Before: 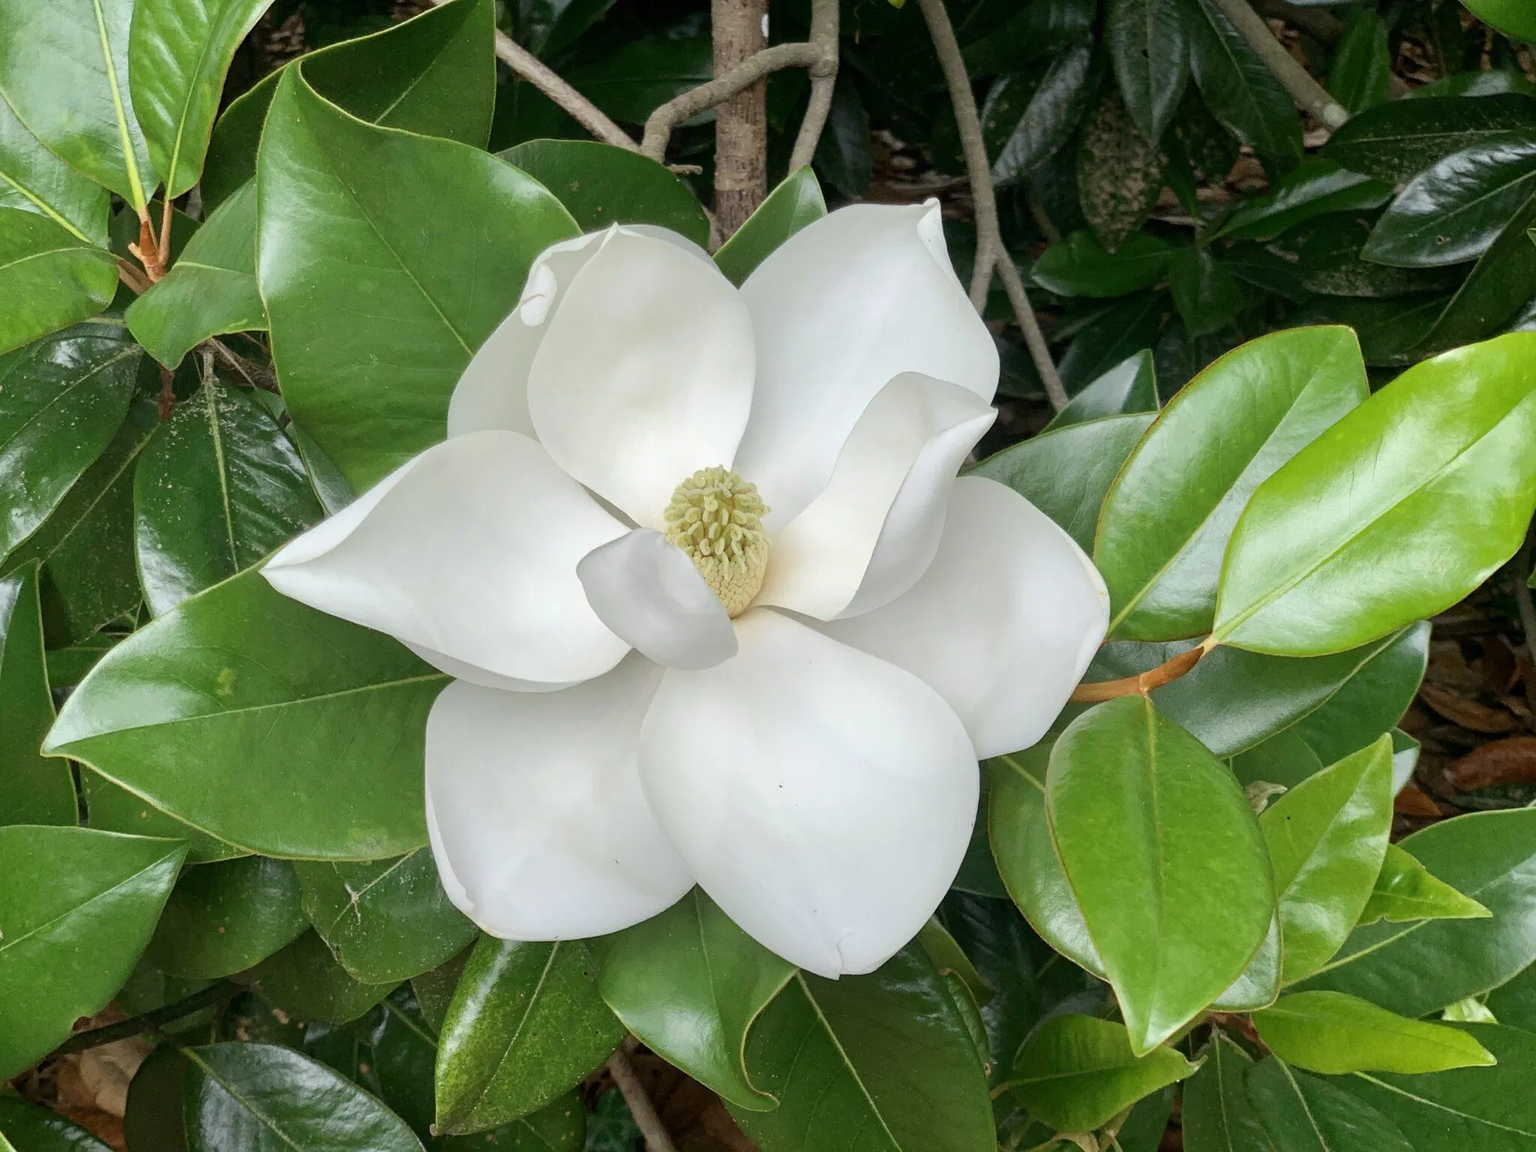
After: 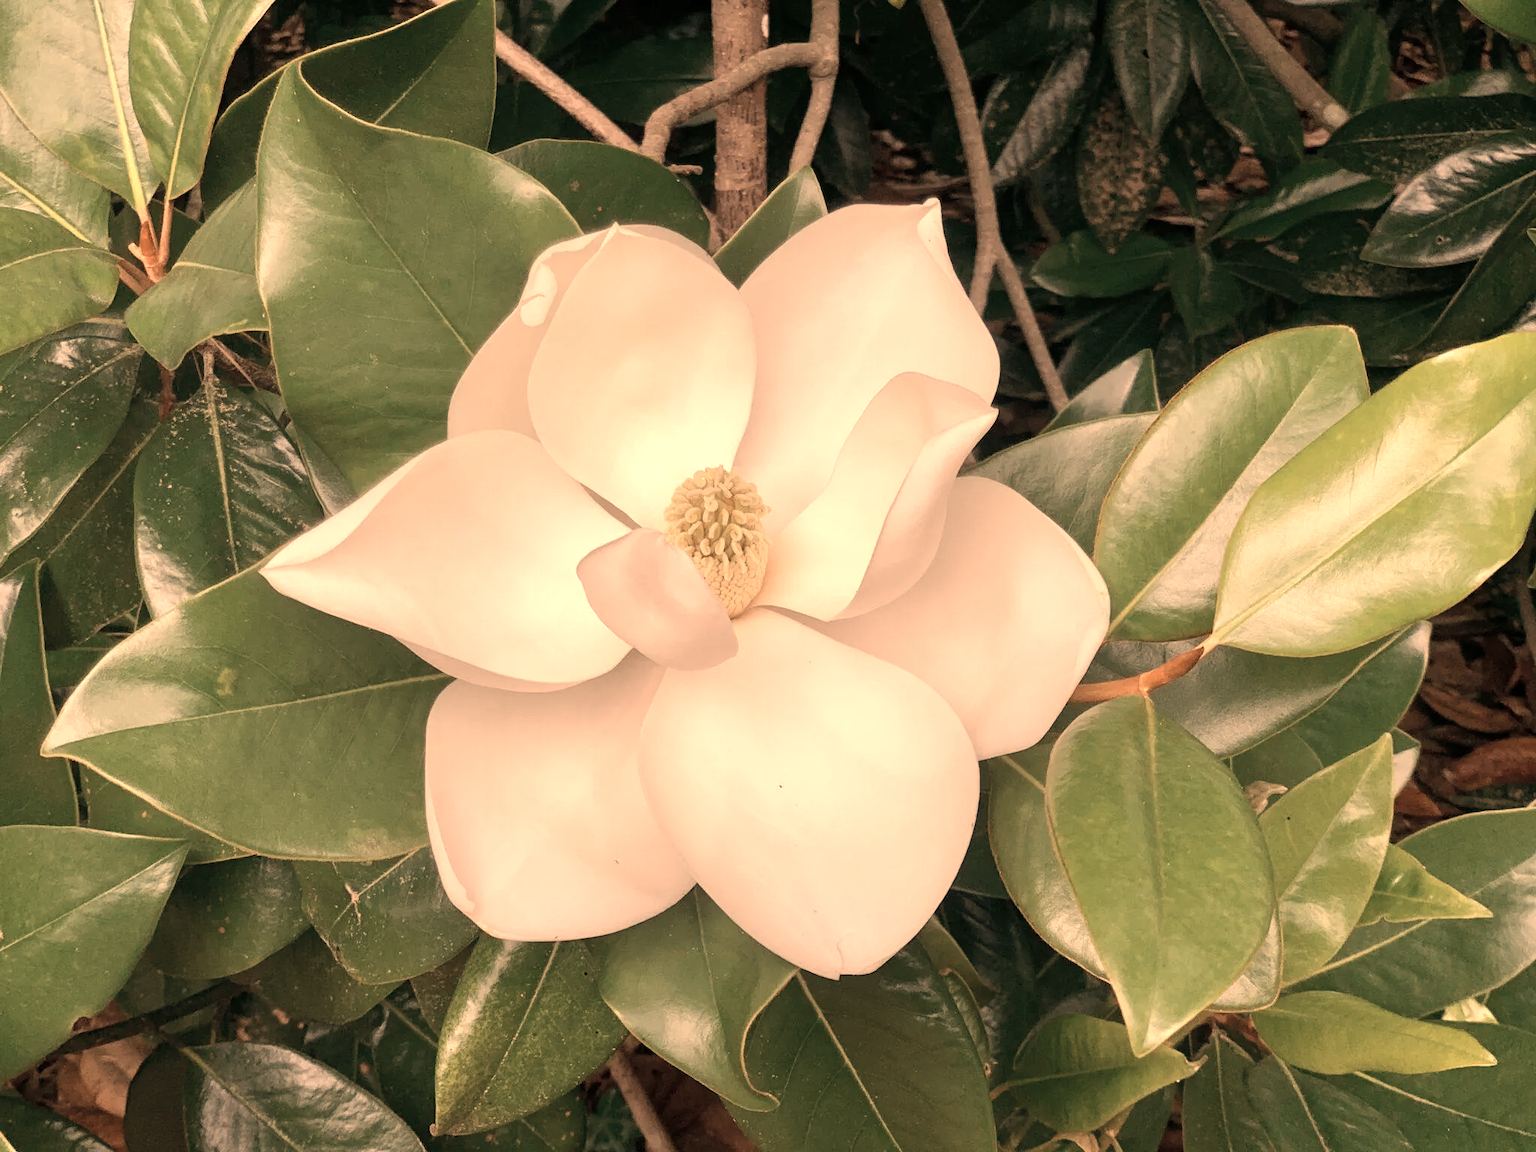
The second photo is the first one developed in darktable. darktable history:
white balance: red 1.467, blue 0.684
color zones: curves: ch1 [(0, 0.292) (0.001, 0.292) (0.2, 0.264) (0.4, 0.248) (0.6, 0.248) (0.8, 0.264) (0.999, 0.292) (1, 0.292)]
